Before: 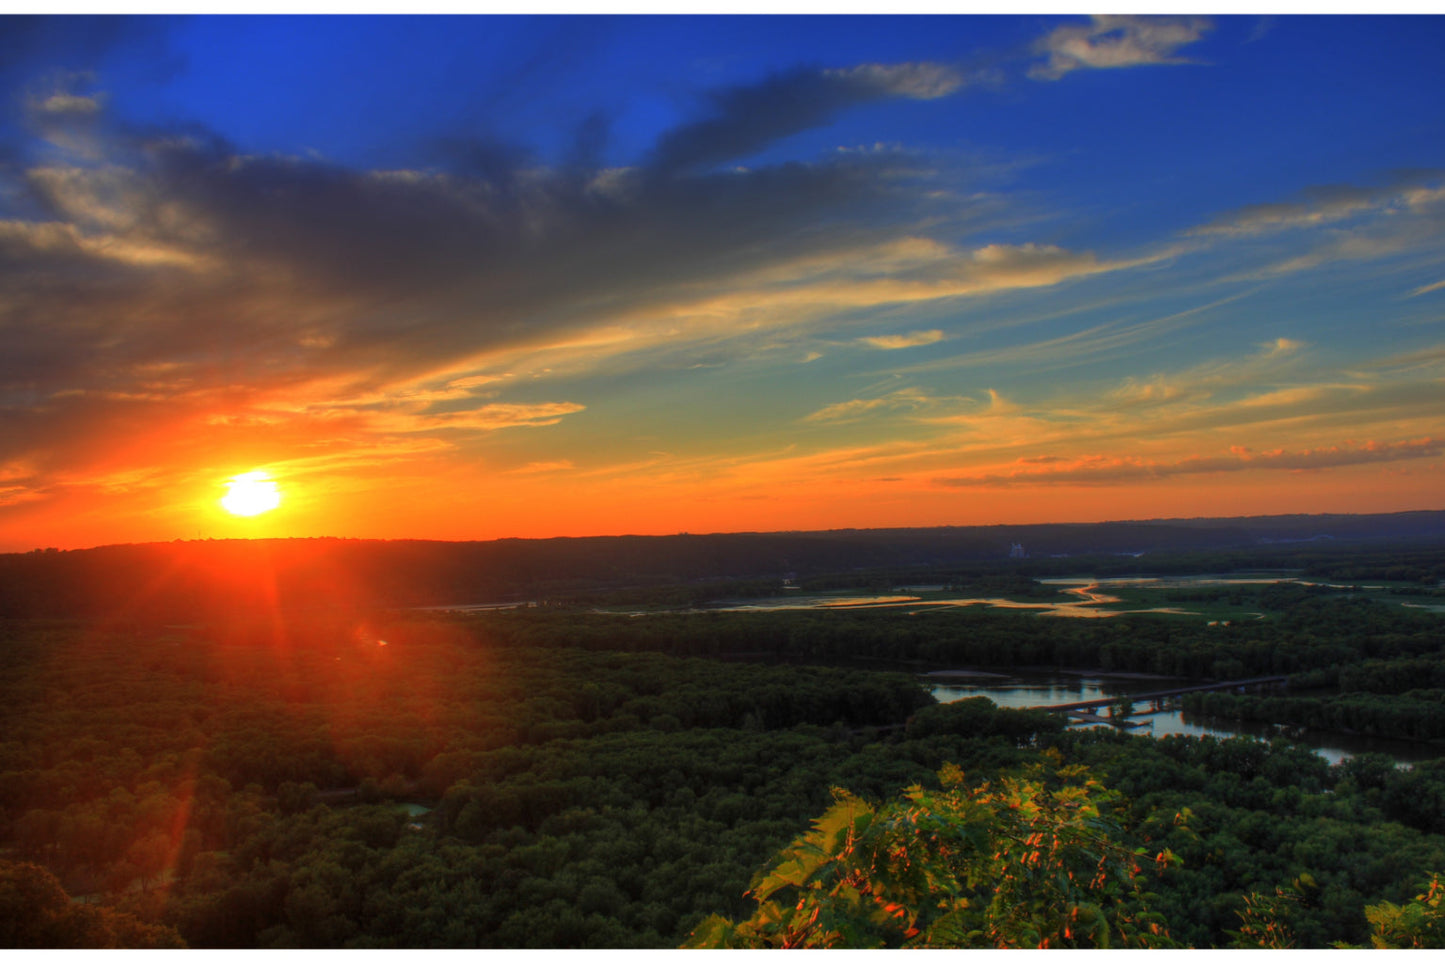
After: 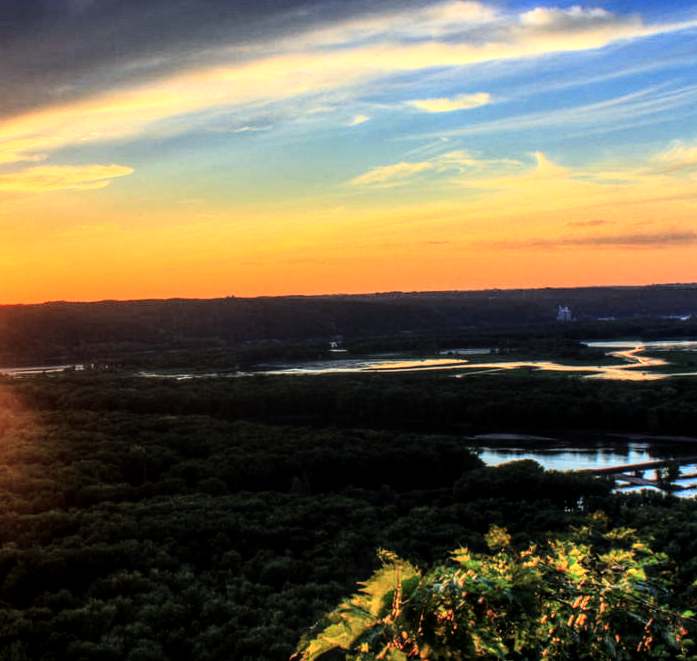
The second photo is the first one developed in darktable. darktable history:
white balance: red 0.948, green 1.02, blue 1.176
rgb curve: curves: ch0 [(0, 0) (0.21, 0.15) (0.24, 0.21) (0.5, 0.75) (0.75, 0.96) (0.89, 0.99) (1, 1)]; ch1 [(0, 0.02) (0.21, 0.13) (0.25, 0.2) (0.5, 0.67) (0.75, 0.9) (0.89, 0.97) (1, 1)]; ch2 [(0, 0.02) (0.21, 0.13) (0.25, 0.2) (0.5, 0.67) (0.75, 0.9) (0.89, 0.97) (1, 1)], compensate middle gray true
crop: left 31.379%, top 24.658%, right 20.326%, bottom 6.628%
local contrast: detail 150%
